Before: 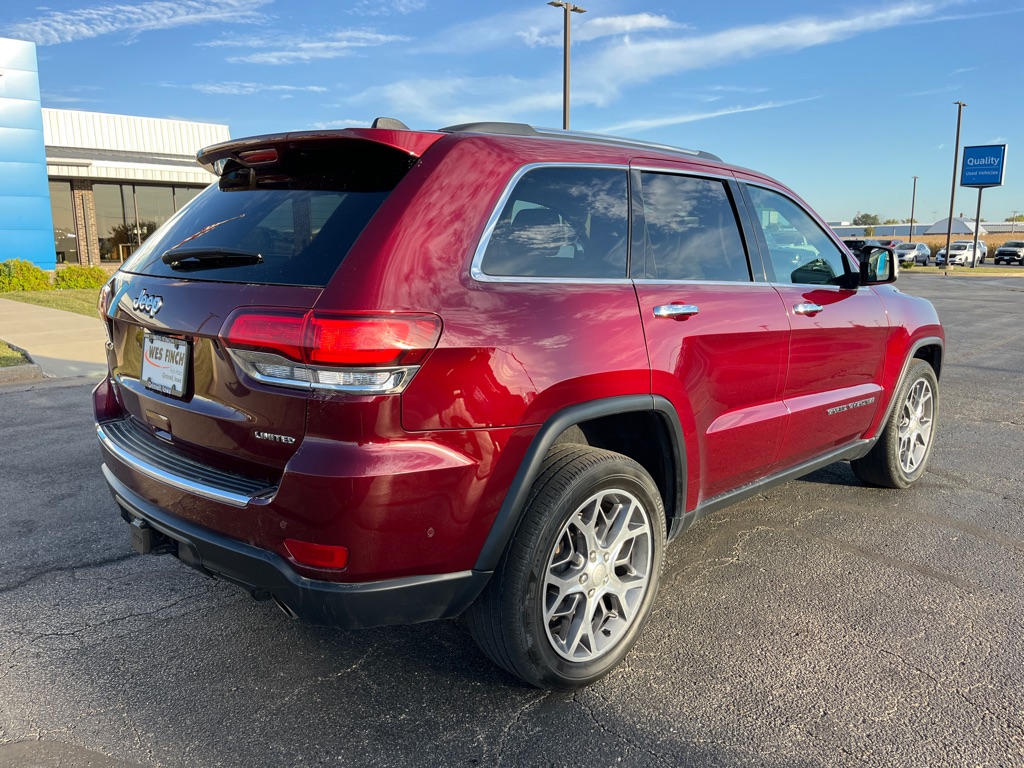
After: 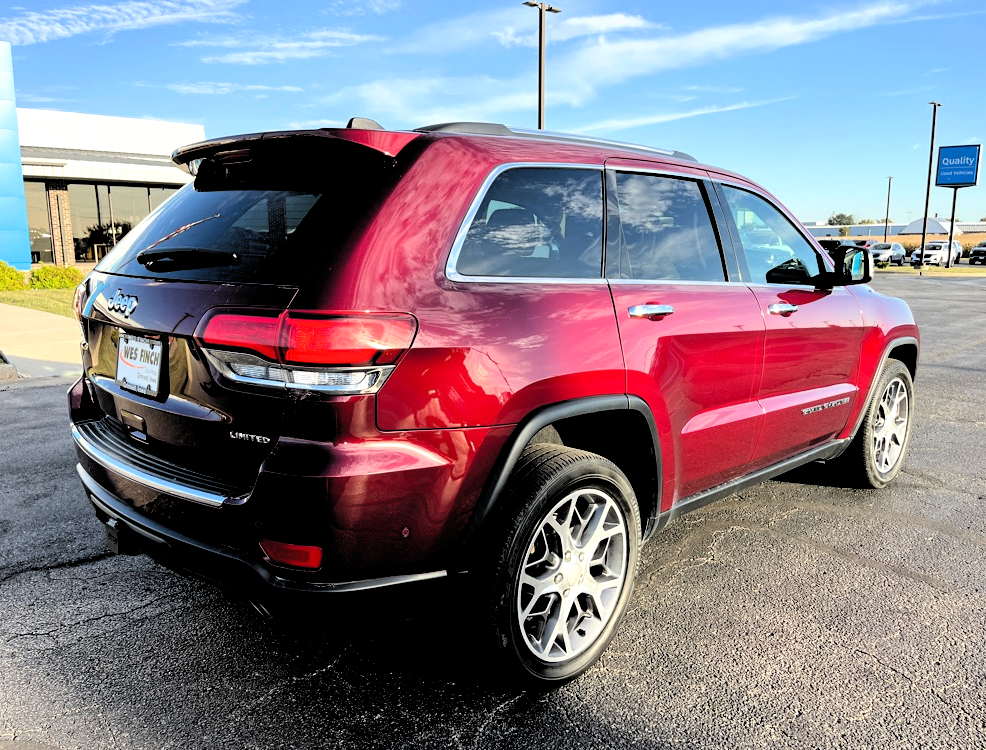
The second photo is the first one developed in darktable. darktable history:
crop and rotate: left 2.536%, right 1.107%, bottom 2.246%
filmic rgb: middle gray luminance 13.55%, black relative exposure -1.97 EV, white relative exposure 3.1 EV, threshold 6 EV, target black luminance 0%, hardness 1.79, latitude 59.23%, contrast 1.728, highlights saturation mix 5%, shadows ↔ highlights balance -37.52%, add noise in highlights 0, color science v3 (2019), use custom middle-gray values true, iterations of high-quality reconstruction 0, contrast in highlights soft, enable highlight reconstruction true
